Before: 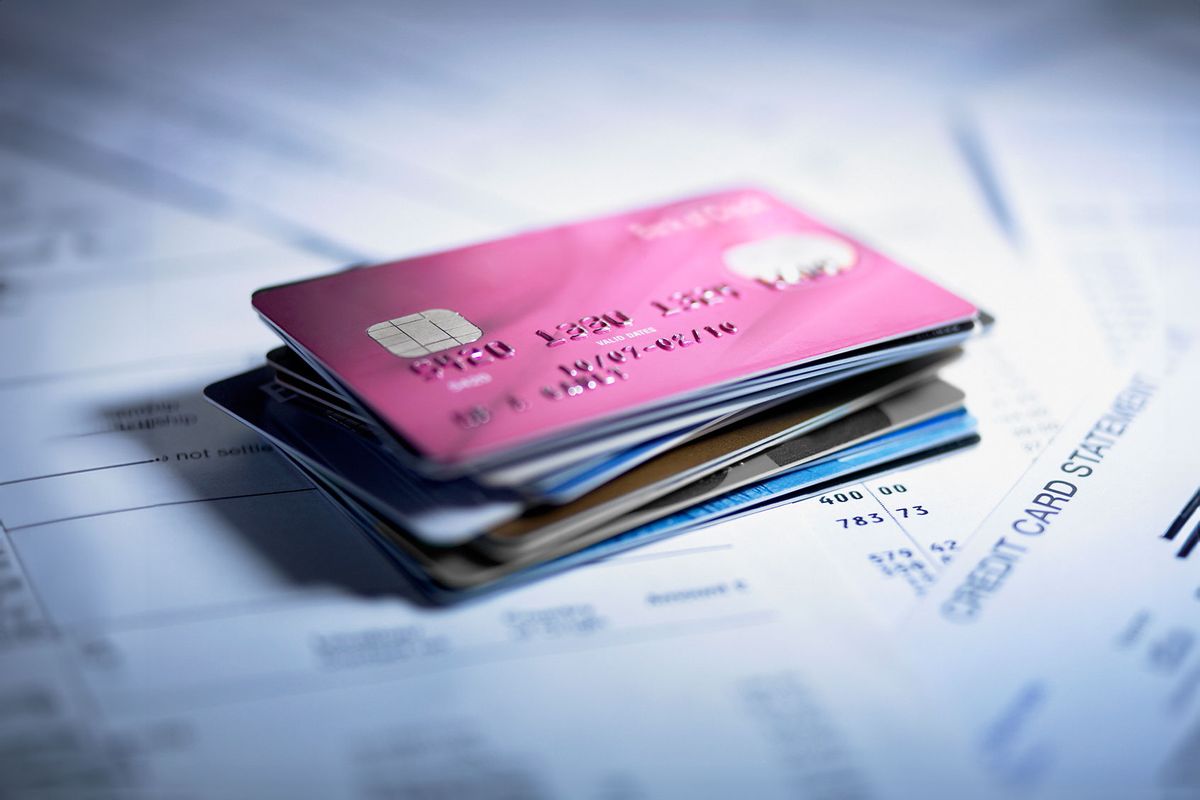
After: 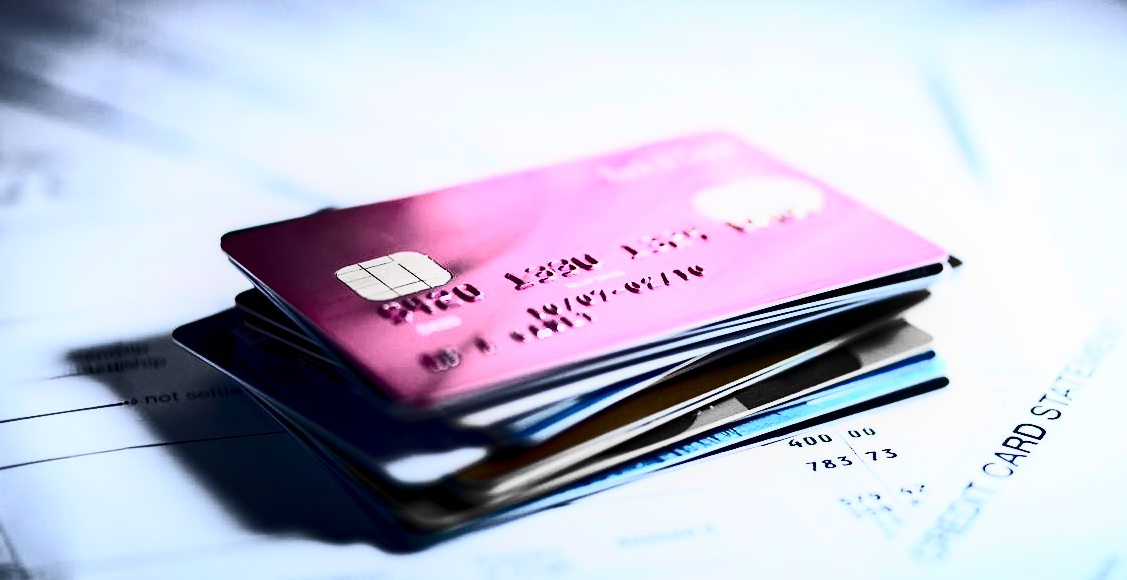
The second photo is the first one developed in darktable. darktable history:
crop: left 2.637%, top 7.191%, right 3.111%, bottom 20.245%
local contrast: highlights 61%, shadows 104%, detail 107%, midtone range 0.535
contrast brightness saturation: contrast 0.934, brightness 0.197
shadows and highlights: soften with gaussian
